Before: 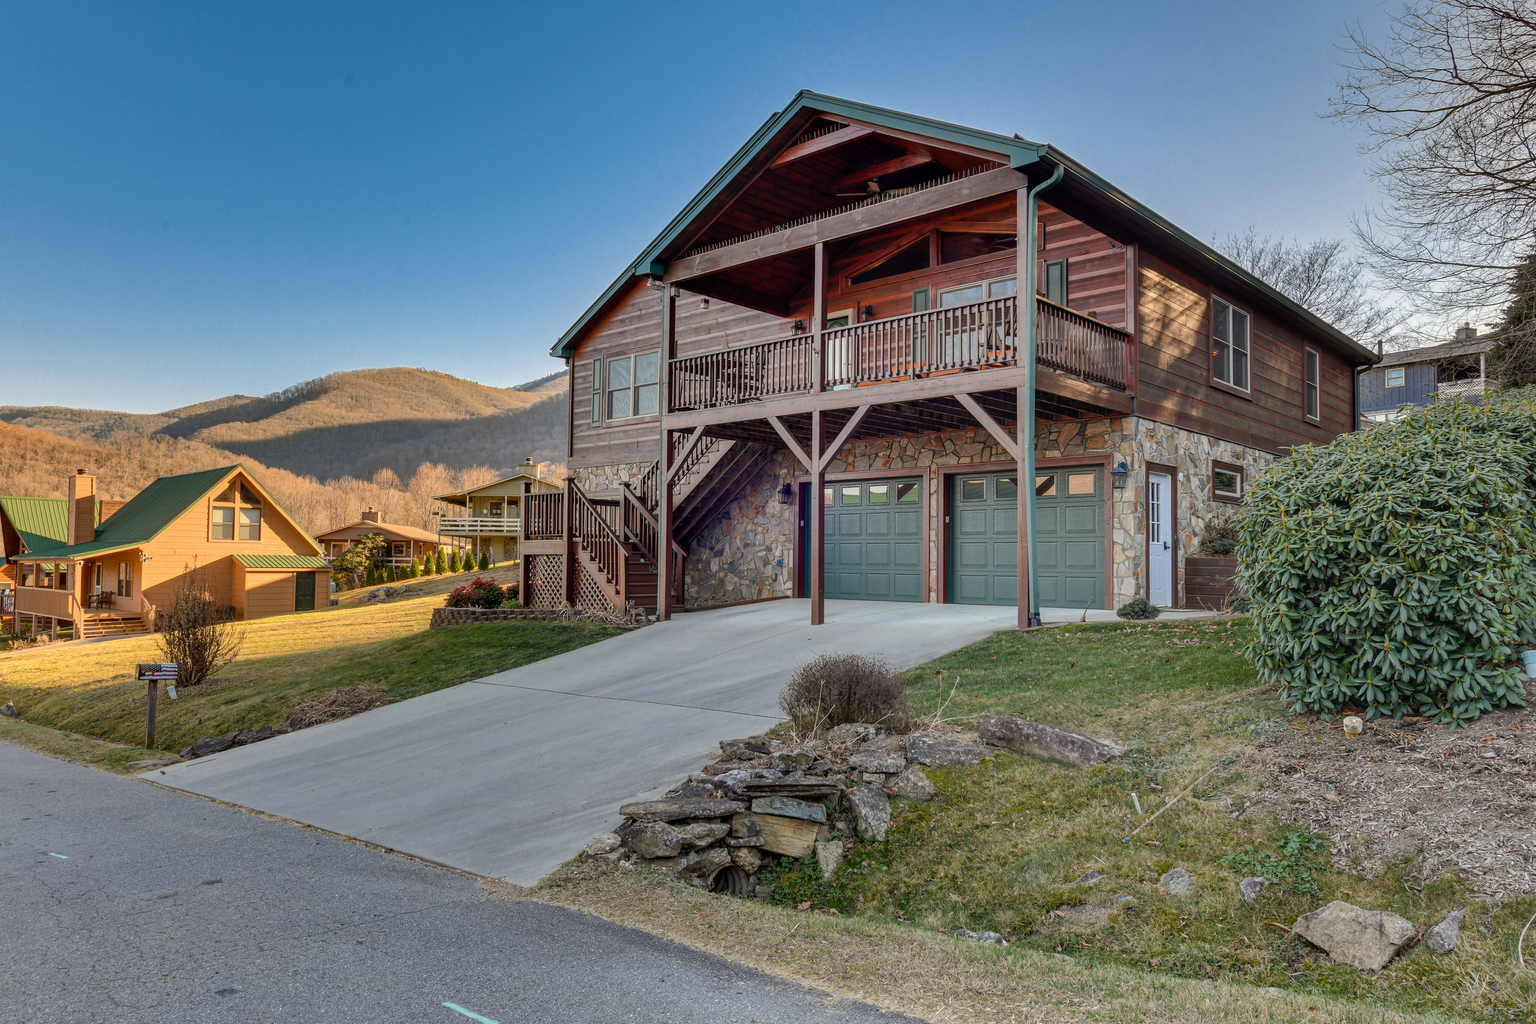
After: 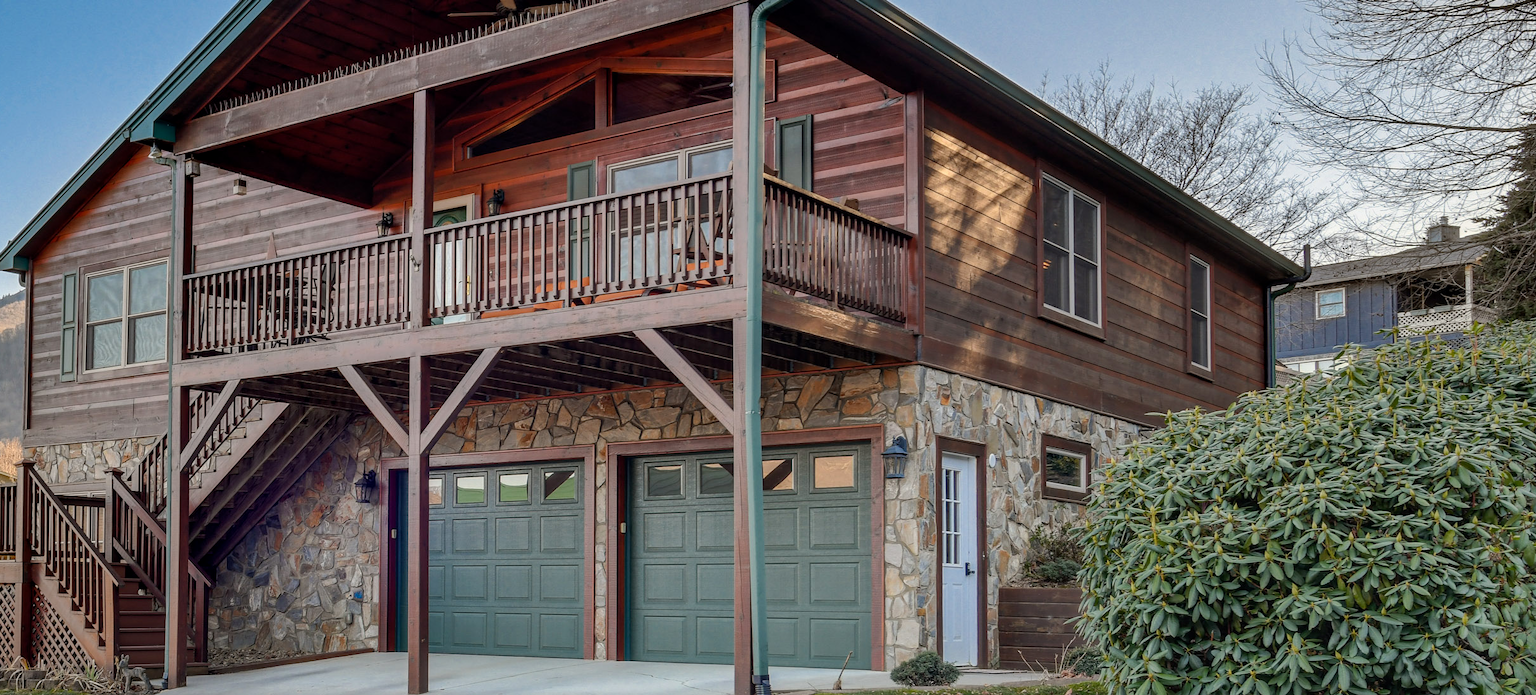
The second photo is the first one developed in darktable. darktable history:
exposure: black level correction 0.001, exposure 0.015 EV, compensate exposure bias true, compensate highlight preservation false
crop: left 36.027%, top 18.164%, right 0.683%, bottom 38.792%
